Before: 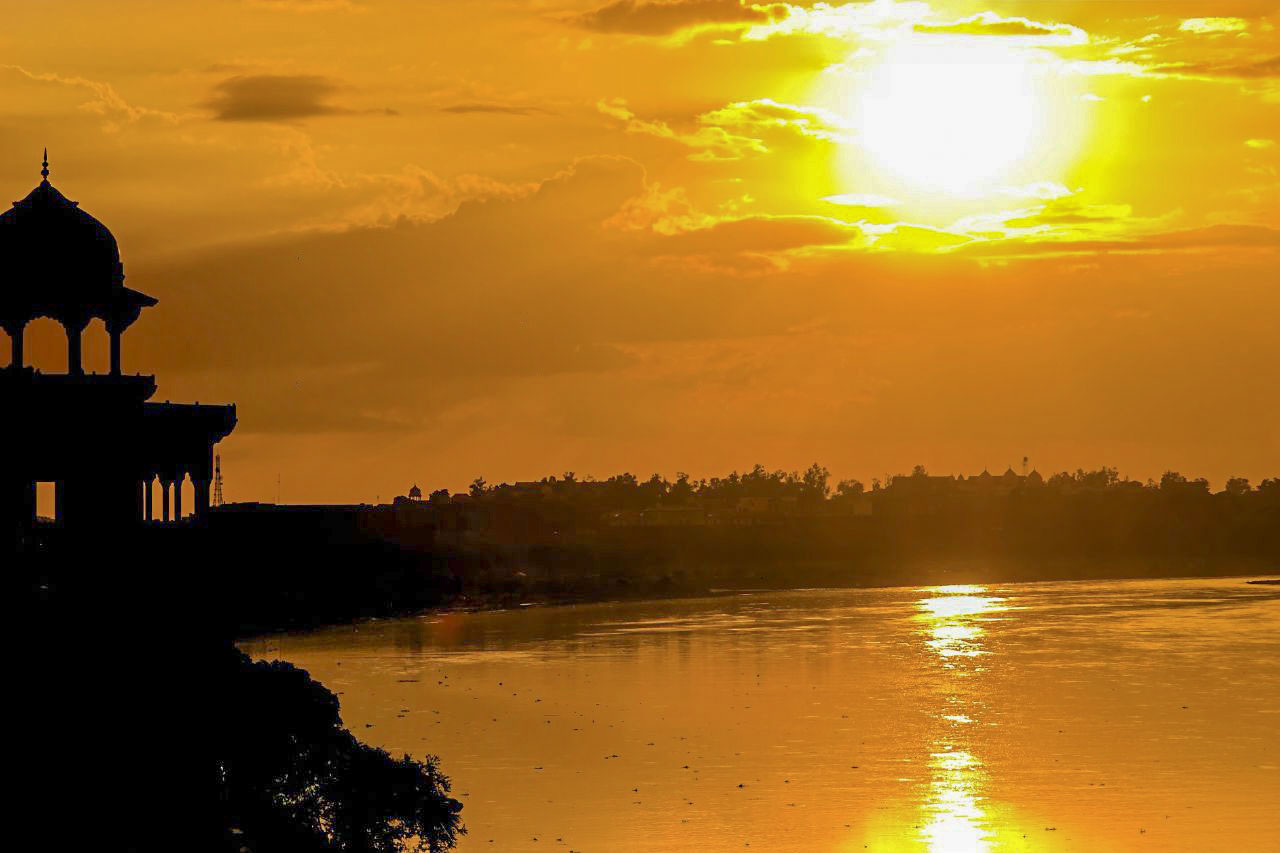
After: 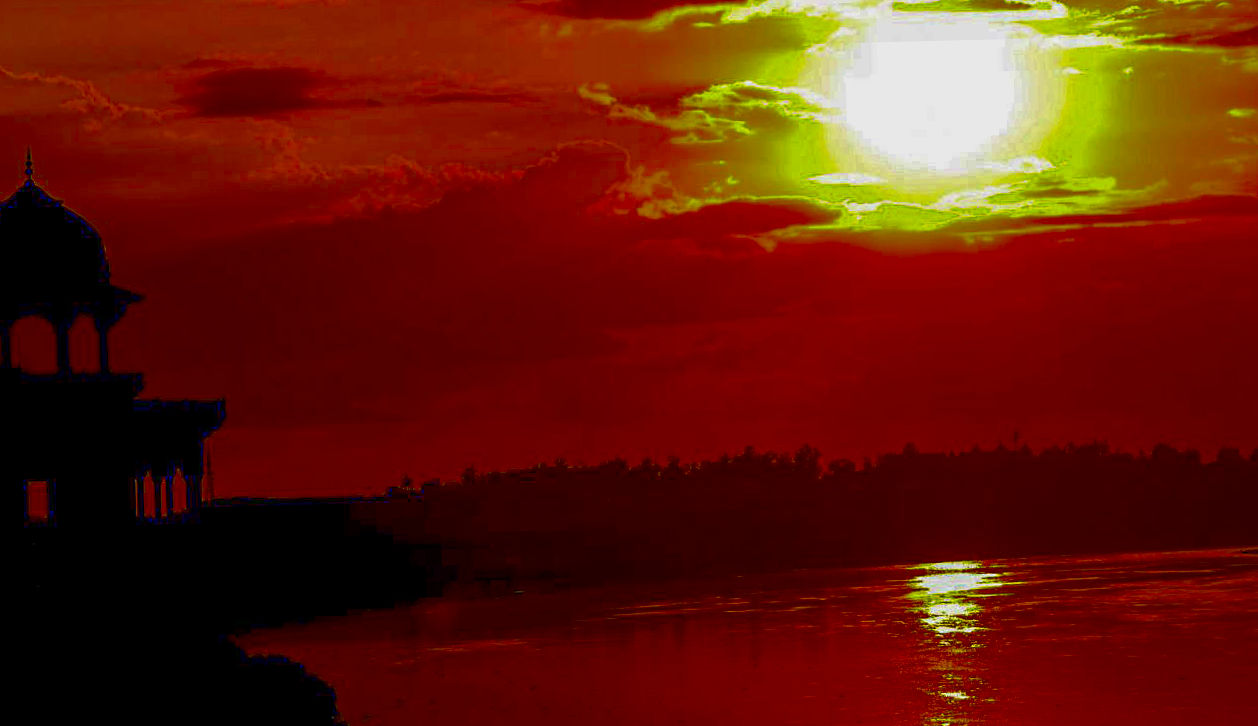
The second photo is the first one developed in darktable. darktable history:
crop and rotate: top 0%, bottom 11.49%
rotate and perspective: rotation -1.42°, crop left 0.016, crop right 0.984, crop top 0.035, crop bottom 0.965
contrast brightness saturation: brightness -1, saturation 1
